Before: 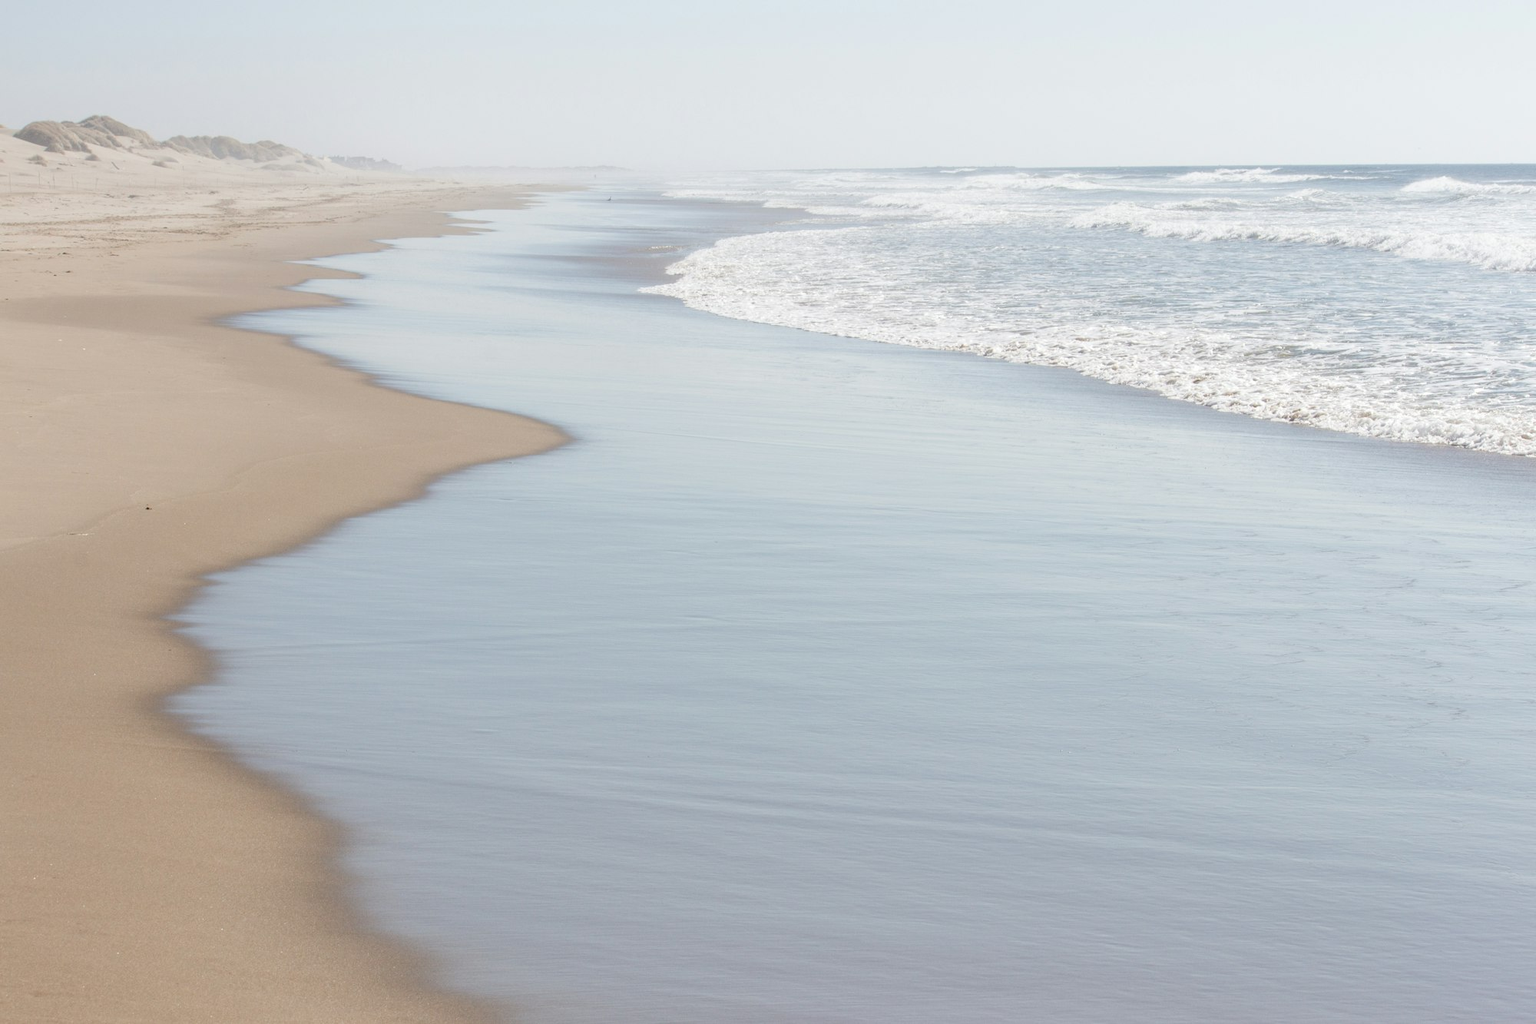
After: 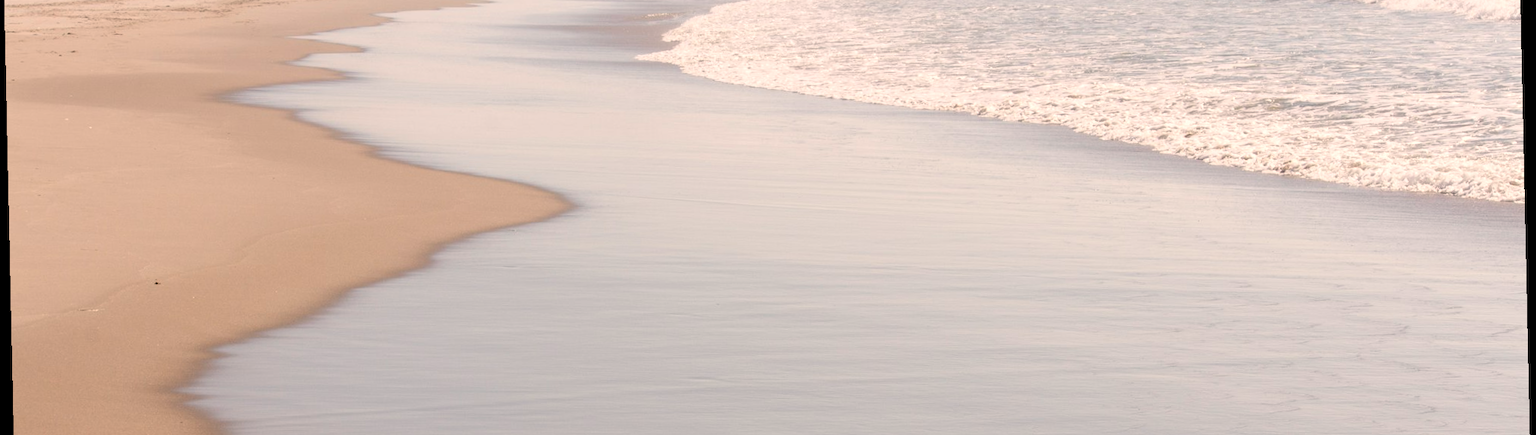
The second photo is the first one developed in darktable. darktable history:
rotate and perspective: rotation -1.24°, automatic cropping off
white balance: red 1.127, blue 0.943
crop and rotate: top 23.84%, bottom 34.294%
